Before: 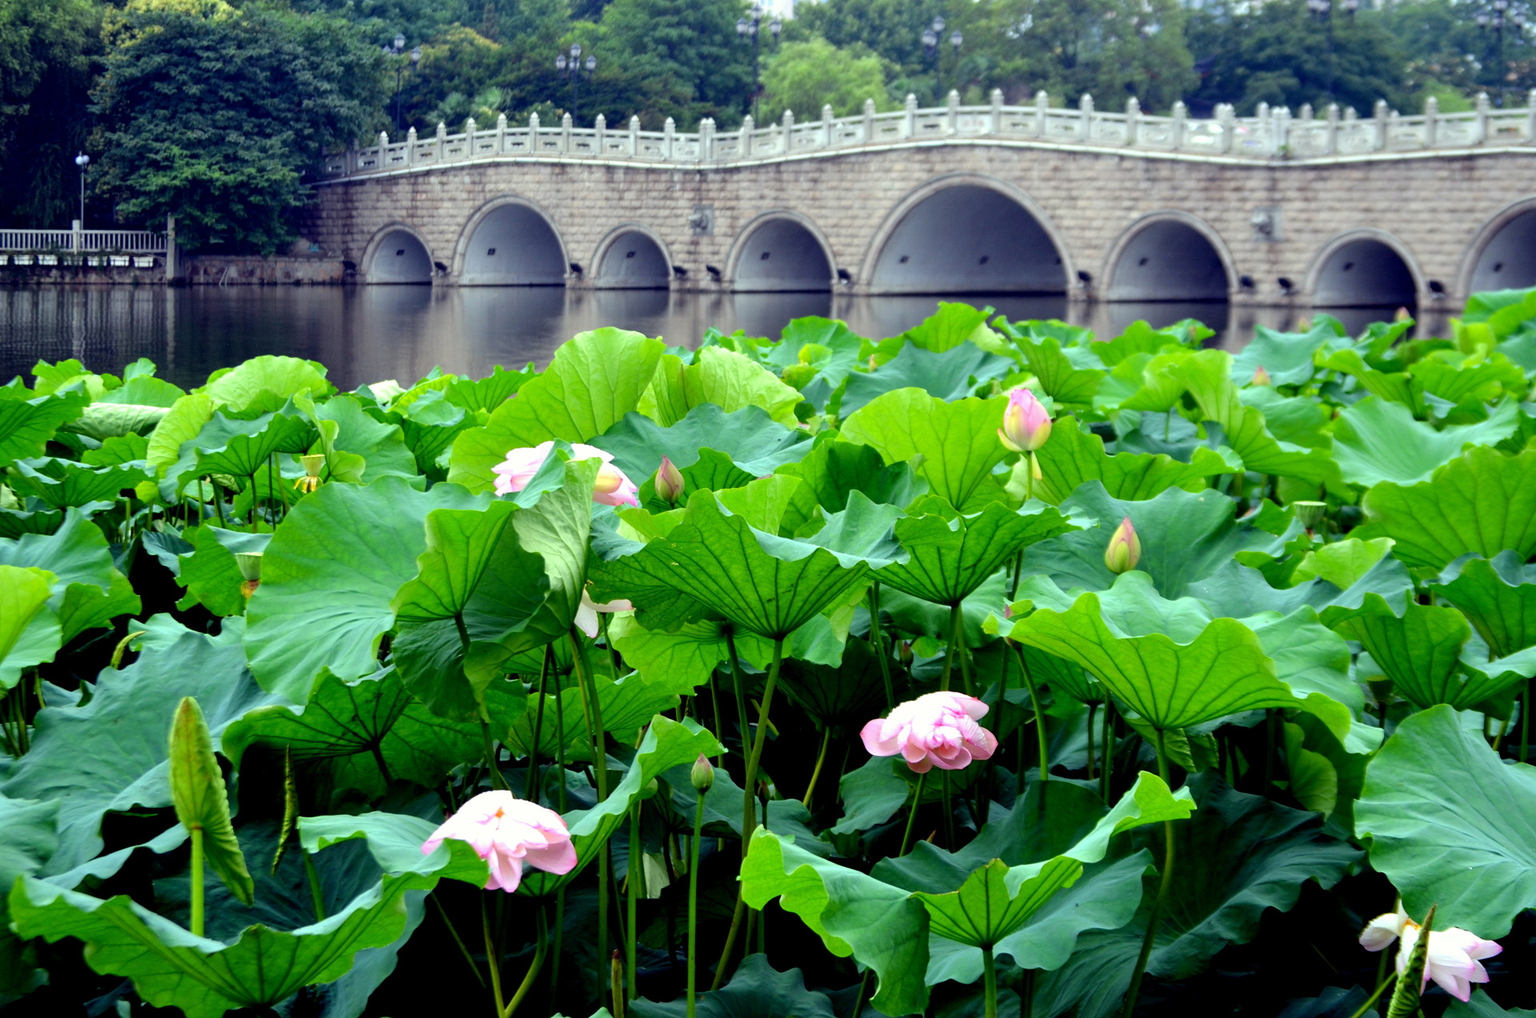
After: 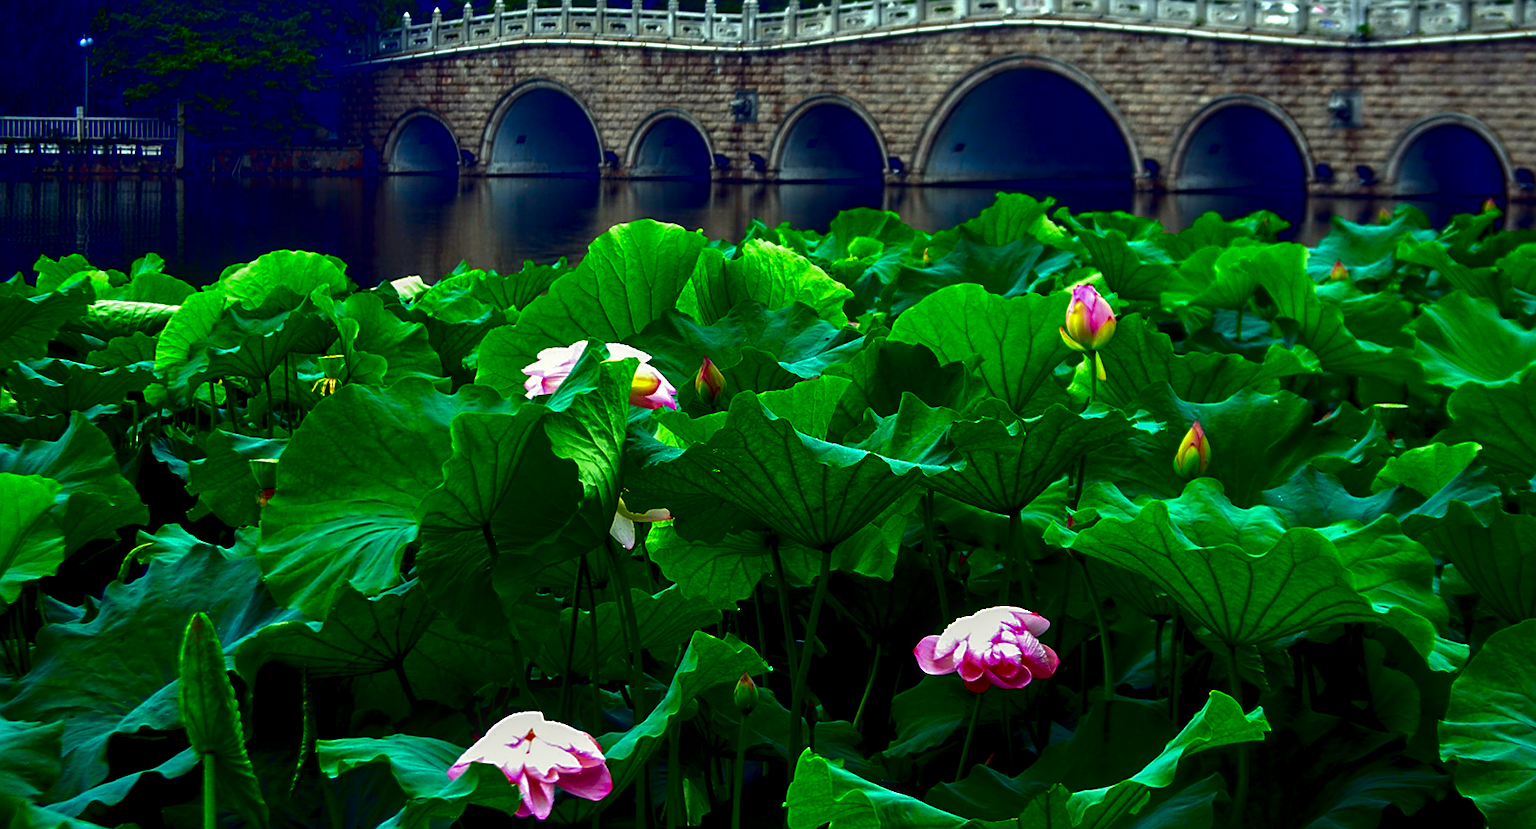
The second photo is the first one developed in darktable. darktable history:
local contrast: on, module defaults
sharpen: on, module defaults
contrast brightness saturation: brightness -0.995, saturation 0.997
crop and rotate: angle 0.056°, top 11.857%, right 5.727%, bottom 11.293%
